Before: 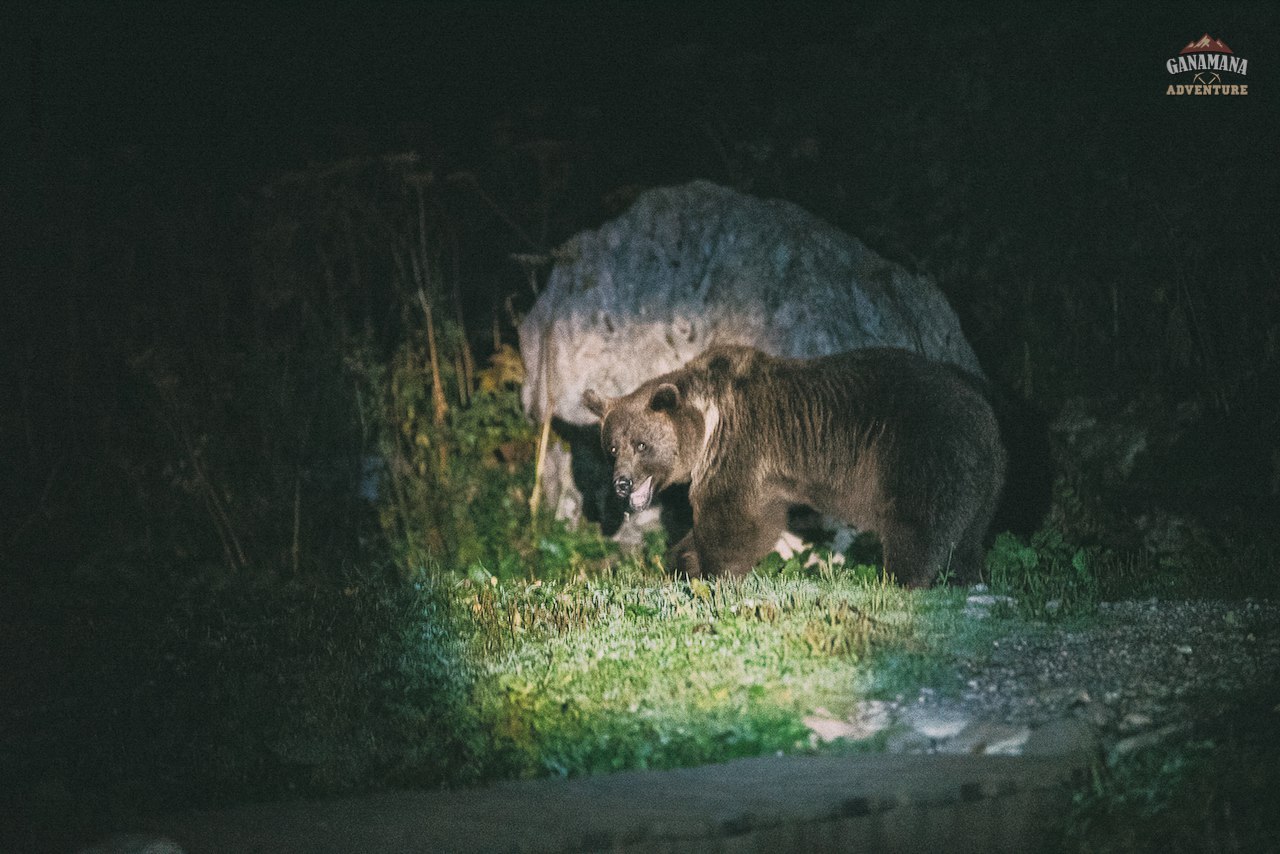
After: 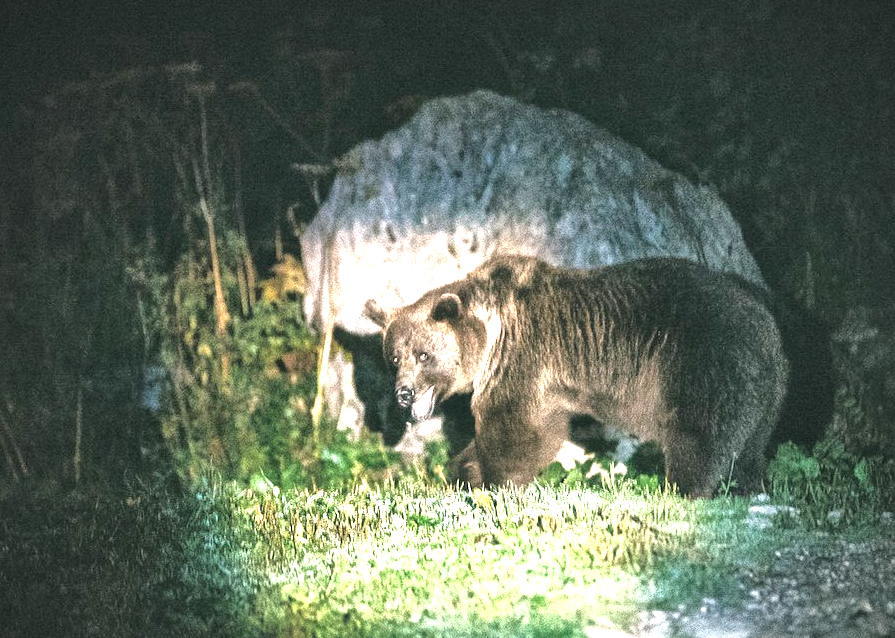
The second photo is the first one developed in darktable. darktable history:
local contrast: mode bilateral grid, contrast 25, coarseness 60, detail 151%, midtone range 0.2
exposure: black level correction 0, exposure 1.45 EV, compensate exposure bias true, compensate highlight preservation false
crop and rotate: left 17.046%, top 10.659%, right 12.989%, bottom 14.553%
vignetting: fall-off radius 100%, width/height ratio 1.337
